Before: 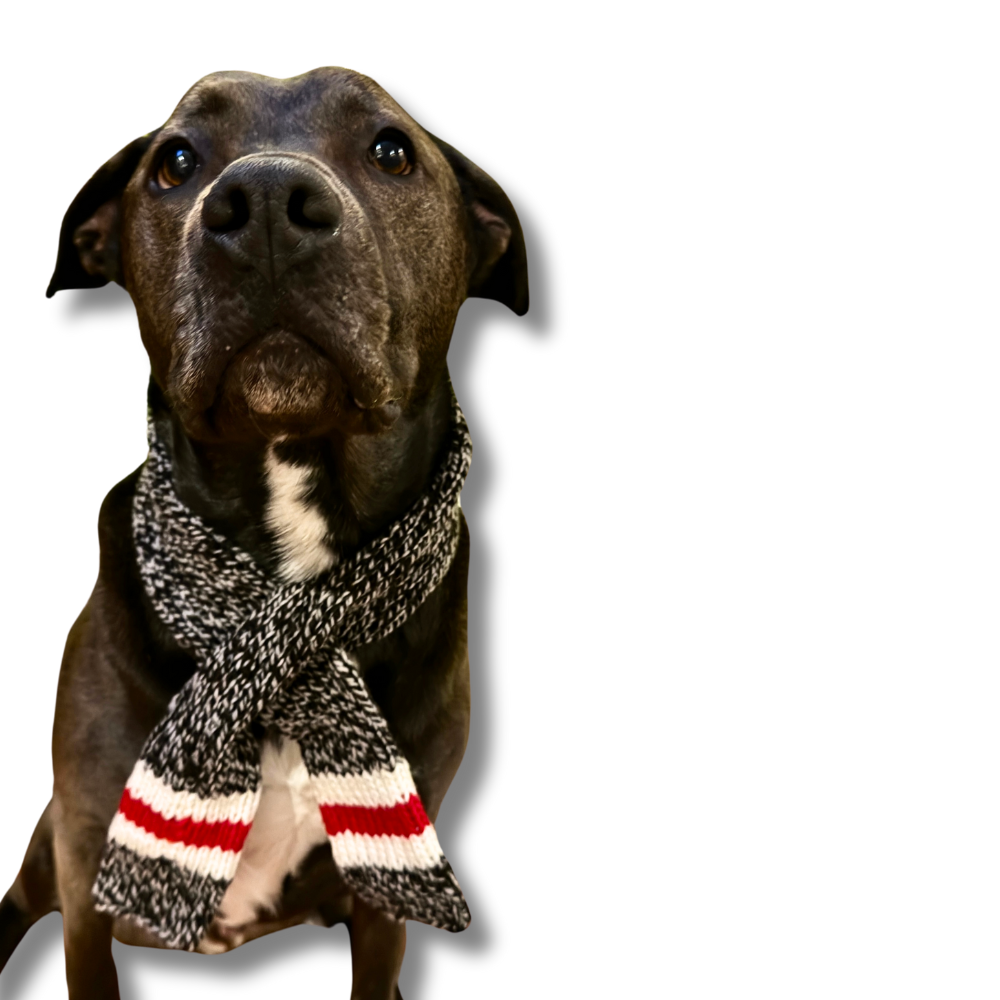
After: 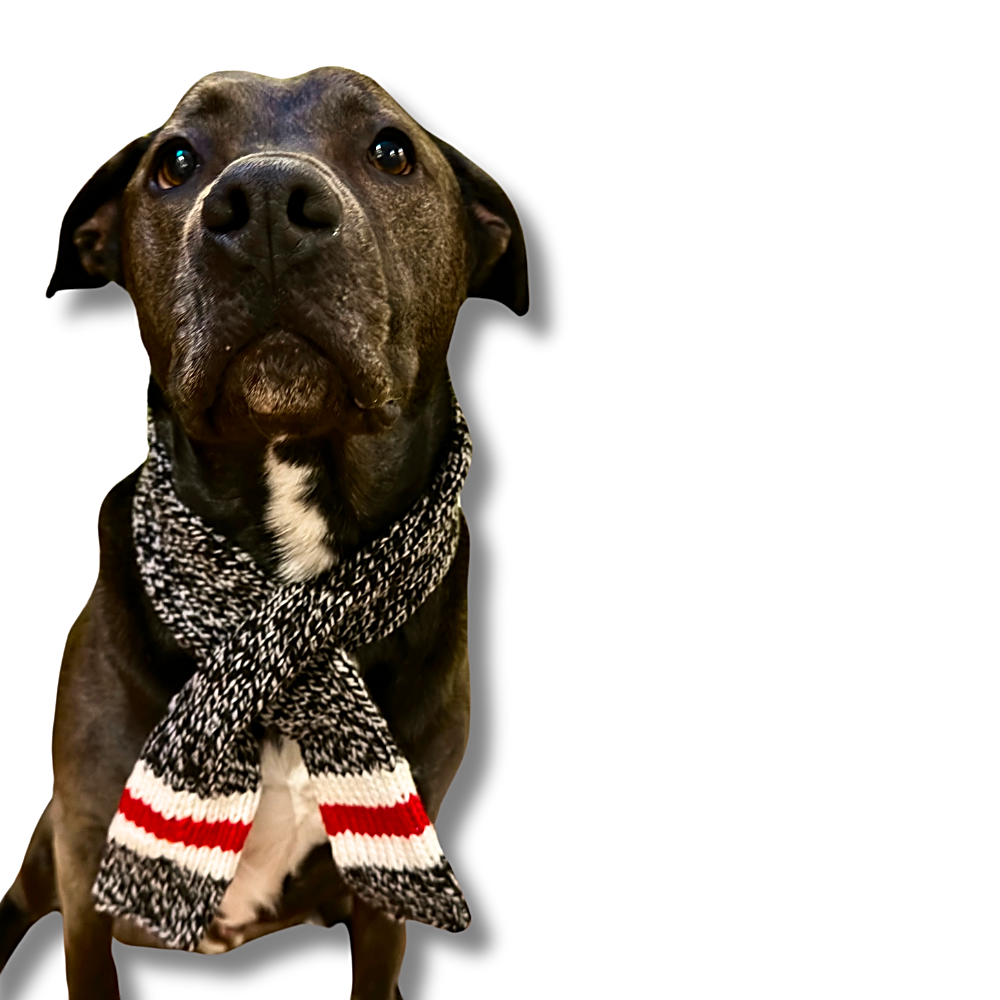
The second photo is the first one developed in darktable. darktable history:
sharpen: on, module defaults
color zones: curves: ch0 [(0.254, 0.492) (0.724, 0.62)]; ch1 [(0.25, 0.528) (0.719, 0.796)]; ch2 [(0, 0.472) (0.25, 0.5) (0.73, 0.184)], mix 23.54%
